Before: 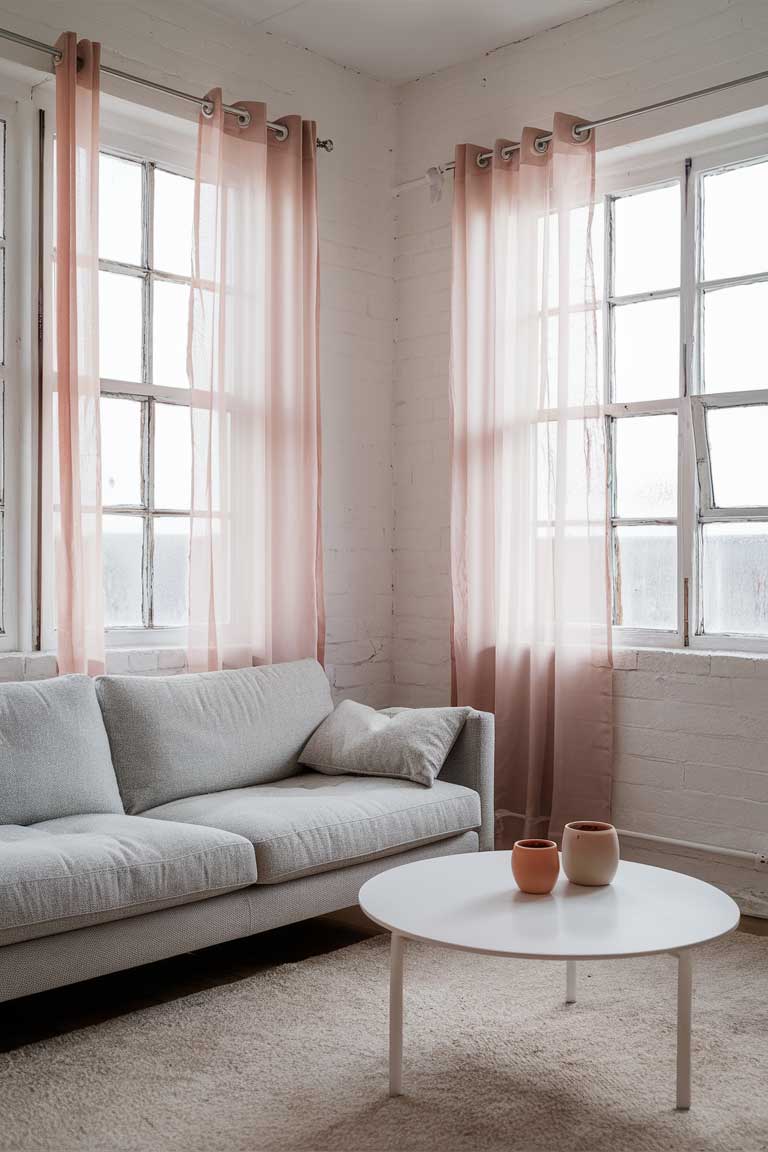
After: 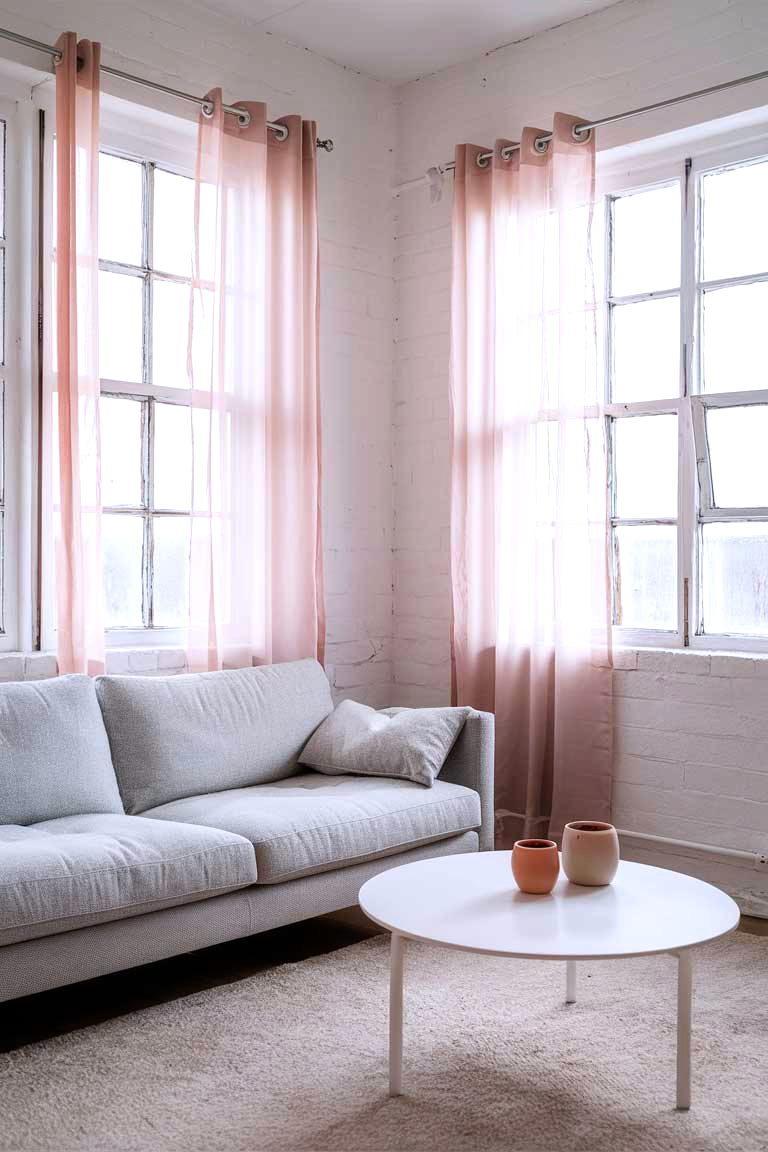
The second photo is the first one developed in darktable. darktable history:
tone equalizer: -8 EV -0.414 EV, -7 EV -0.373 EV, -6 EV -0.333 EV, -5 EV -0.247 EV, -3 EV 0.244 EV, -2 EV 0.351 EV, -1 EV 0.378 EV, +0 EV 0.388 EV
color balance rgb: highlights gain › chroma 0.687%, highlights gain › hue 55.75°, linear chroma grading › global chroma 14.622%, perceptual saturation grading › global saturation 0.075%
color calibration: illuminant as shot in camera, x 0.358, y 0.373, temperature 4628.91 K
